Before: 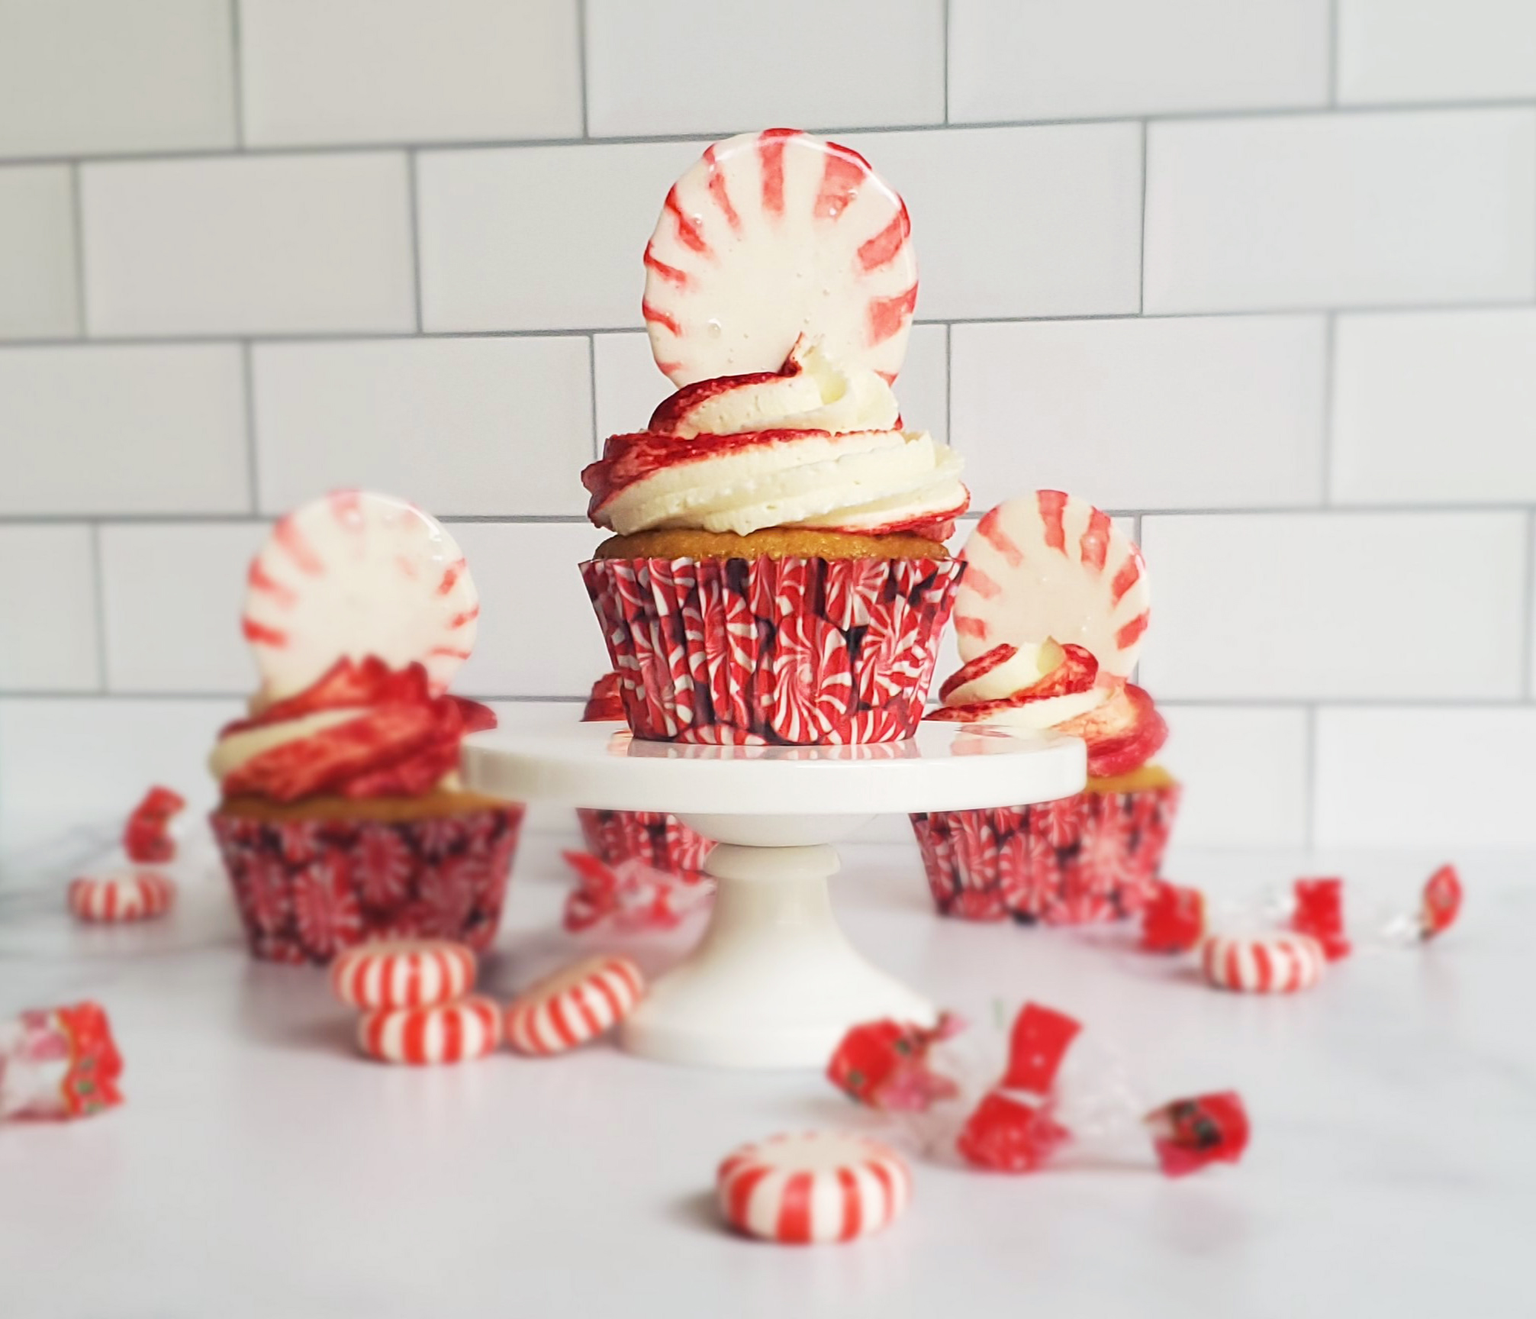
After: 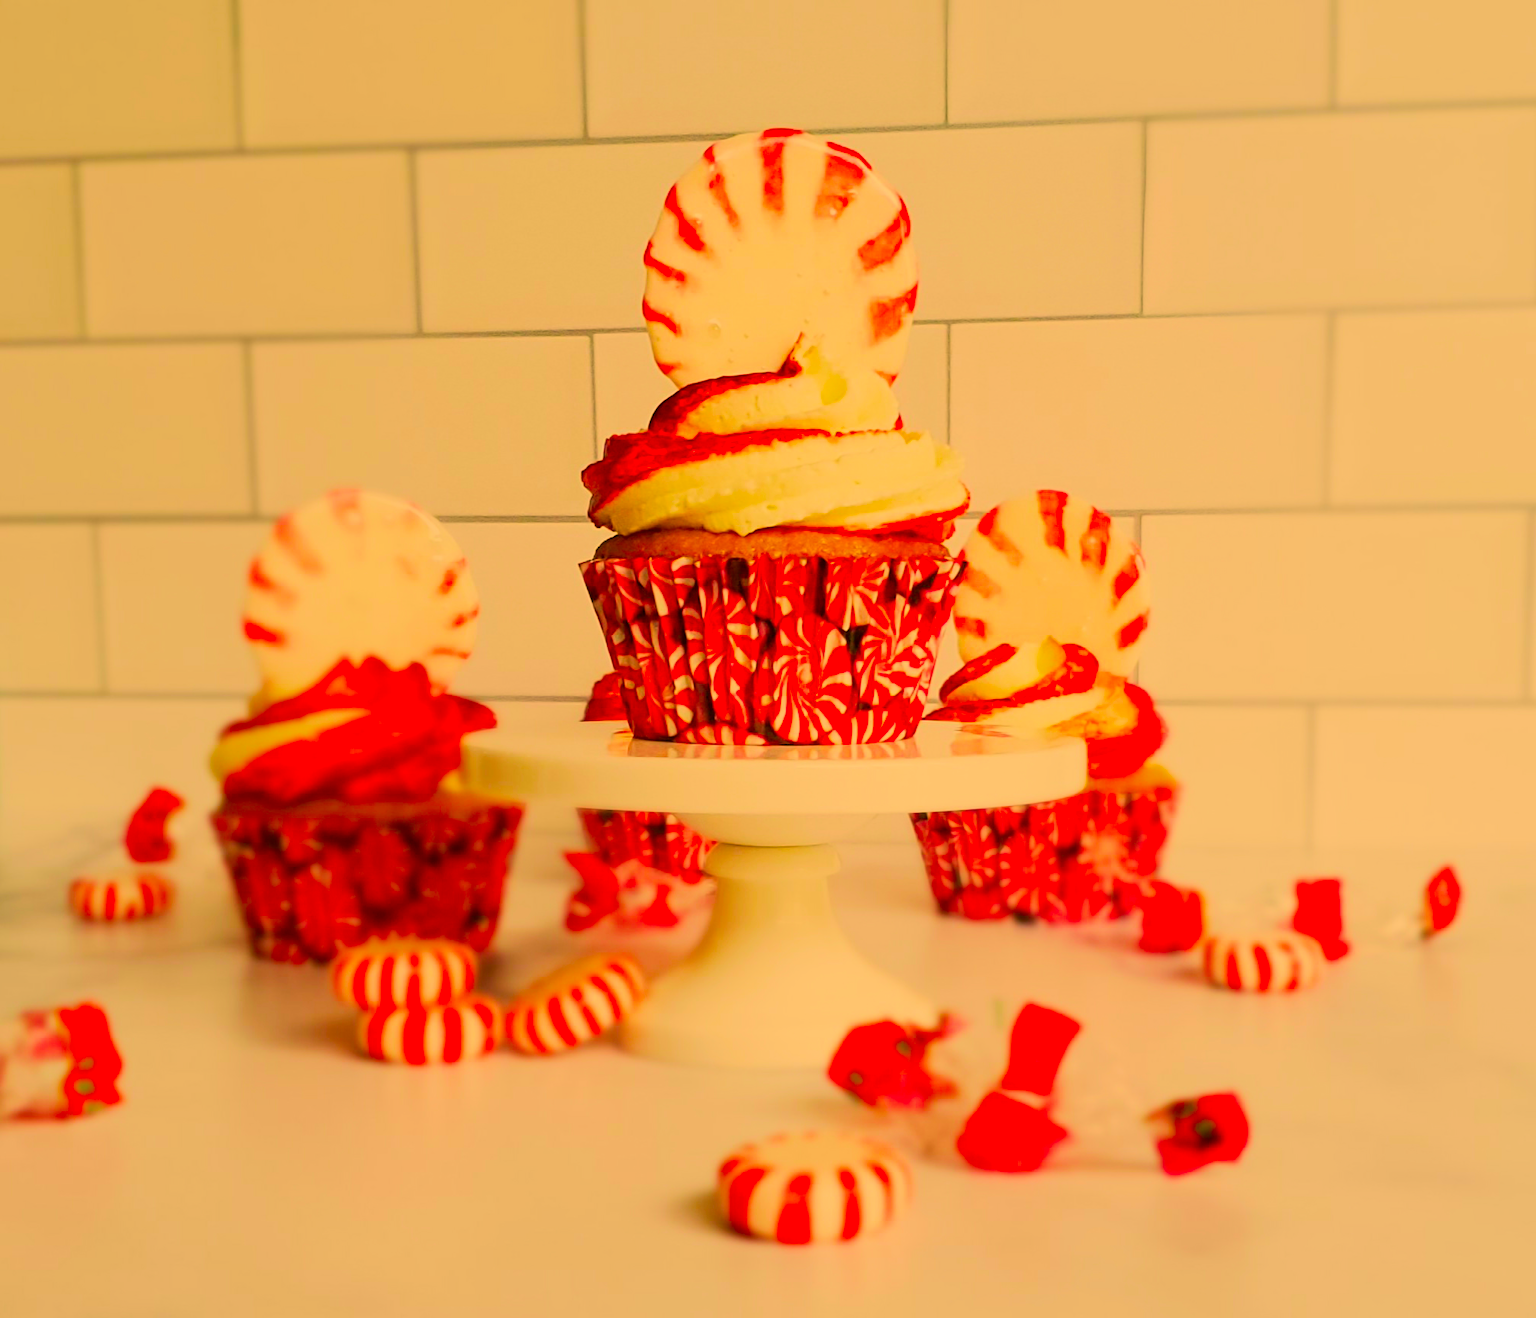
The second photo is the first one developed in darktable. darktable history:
filmic rgb: black relative exposure -7.65 EV, white relative exposure 4.56 EV, hardness 3.61, color science v6 (2022)
color correction: highlights a* 10.44, highlights b* 30.04, shadows a* 2.73, shadows b* 17.51, saturation 1.72
